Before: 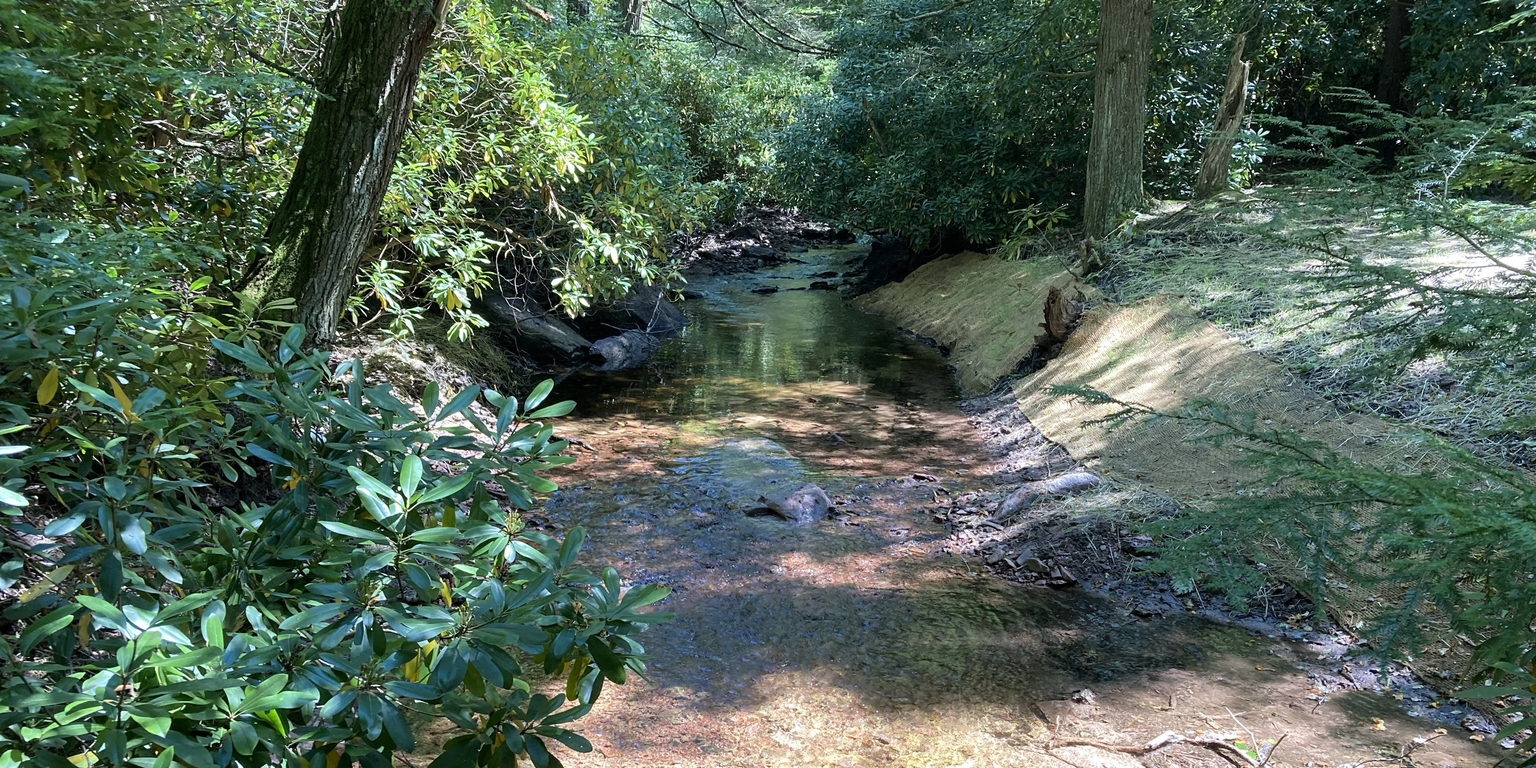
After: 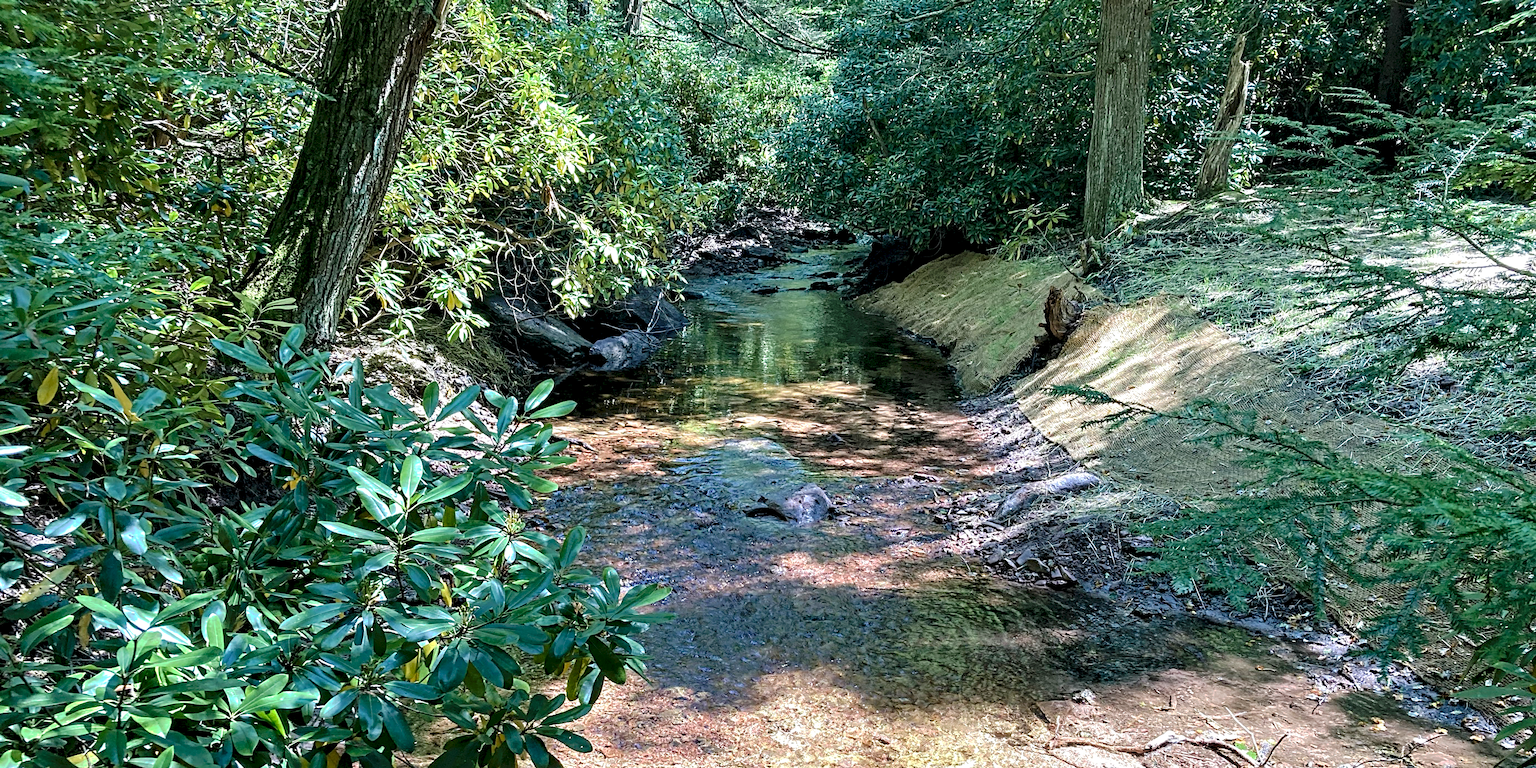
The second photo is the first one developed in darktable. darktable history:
contrast equalizer: octaves 7, y [[0.5, 0.542, 0.583, 0.625, 0.667, 0.708], [0.5 ×6], [0.5 ×6], [0 ×6], [0 ×6]]
velvia: on, module defaults
tone curve: curves: ch0 [(0, 0) (0.003, 0.048) (0.011, 0.055) (0.025, 0.065) (0.044, 0.089) (0.069, 0.111) (0.1, 0.132) (0.136, 0.163) (0.177, 0.21) (0.224, 0.259) (0.277, 0.323) (0.335, 0.385) (0.399, 0.442) (0.468, 0.508) (0.543, 0.578) (0.623, 0.648) (0.709, 0.716) (0.801, 0.781) (0.898, 0.845) (1, 1)], preserve colors none
